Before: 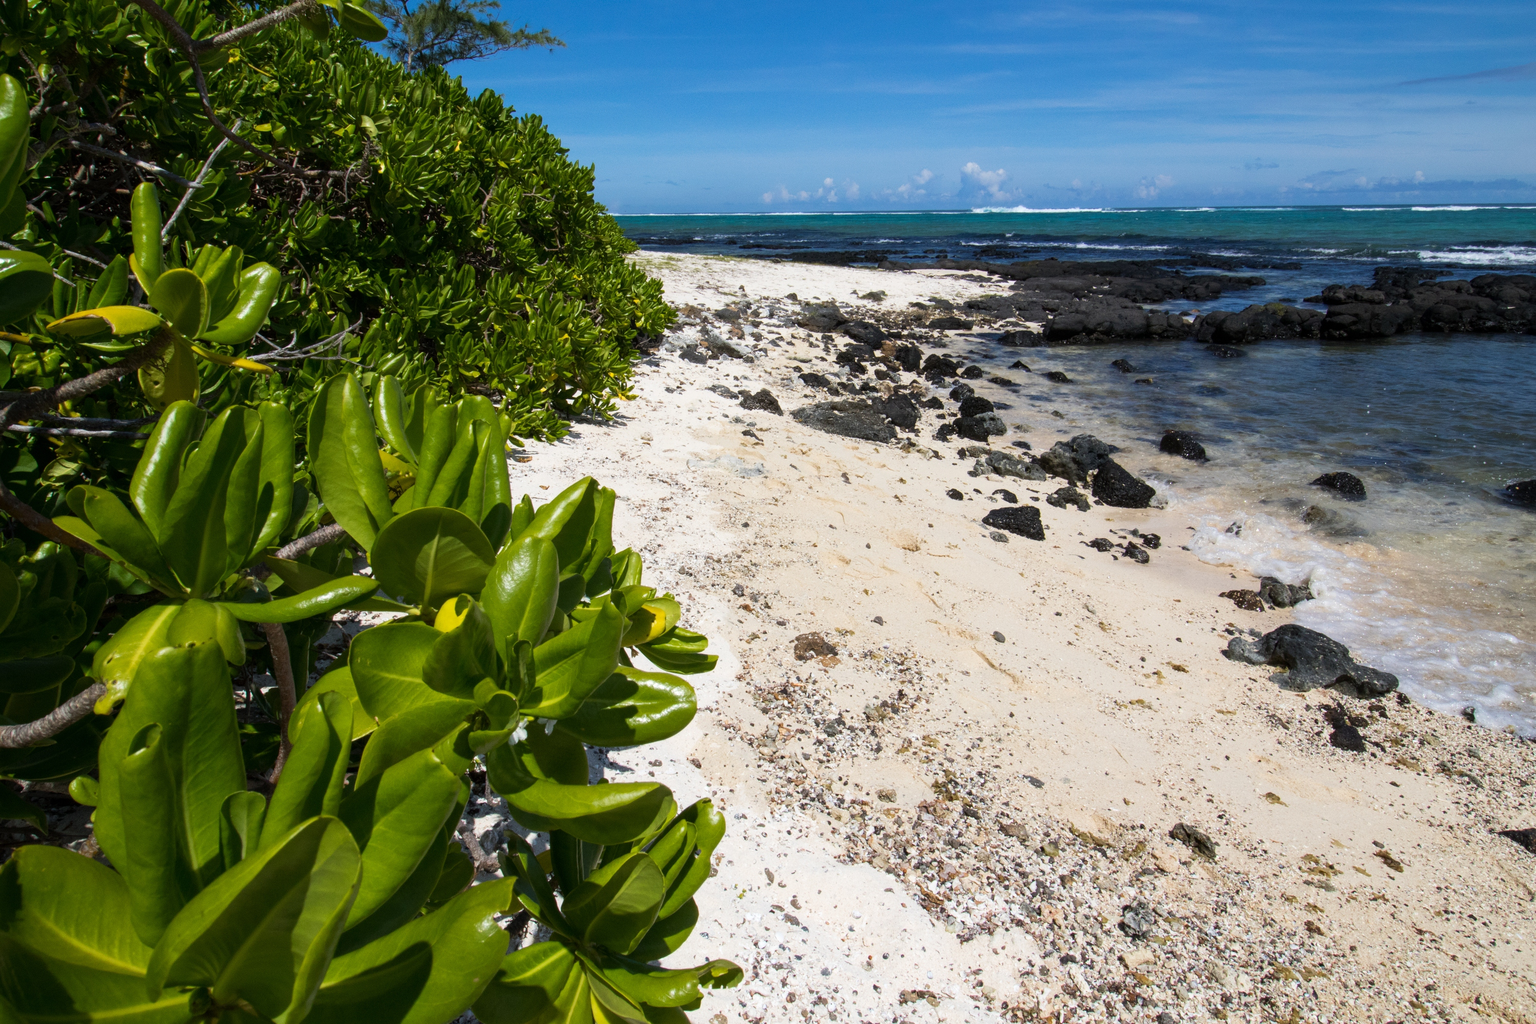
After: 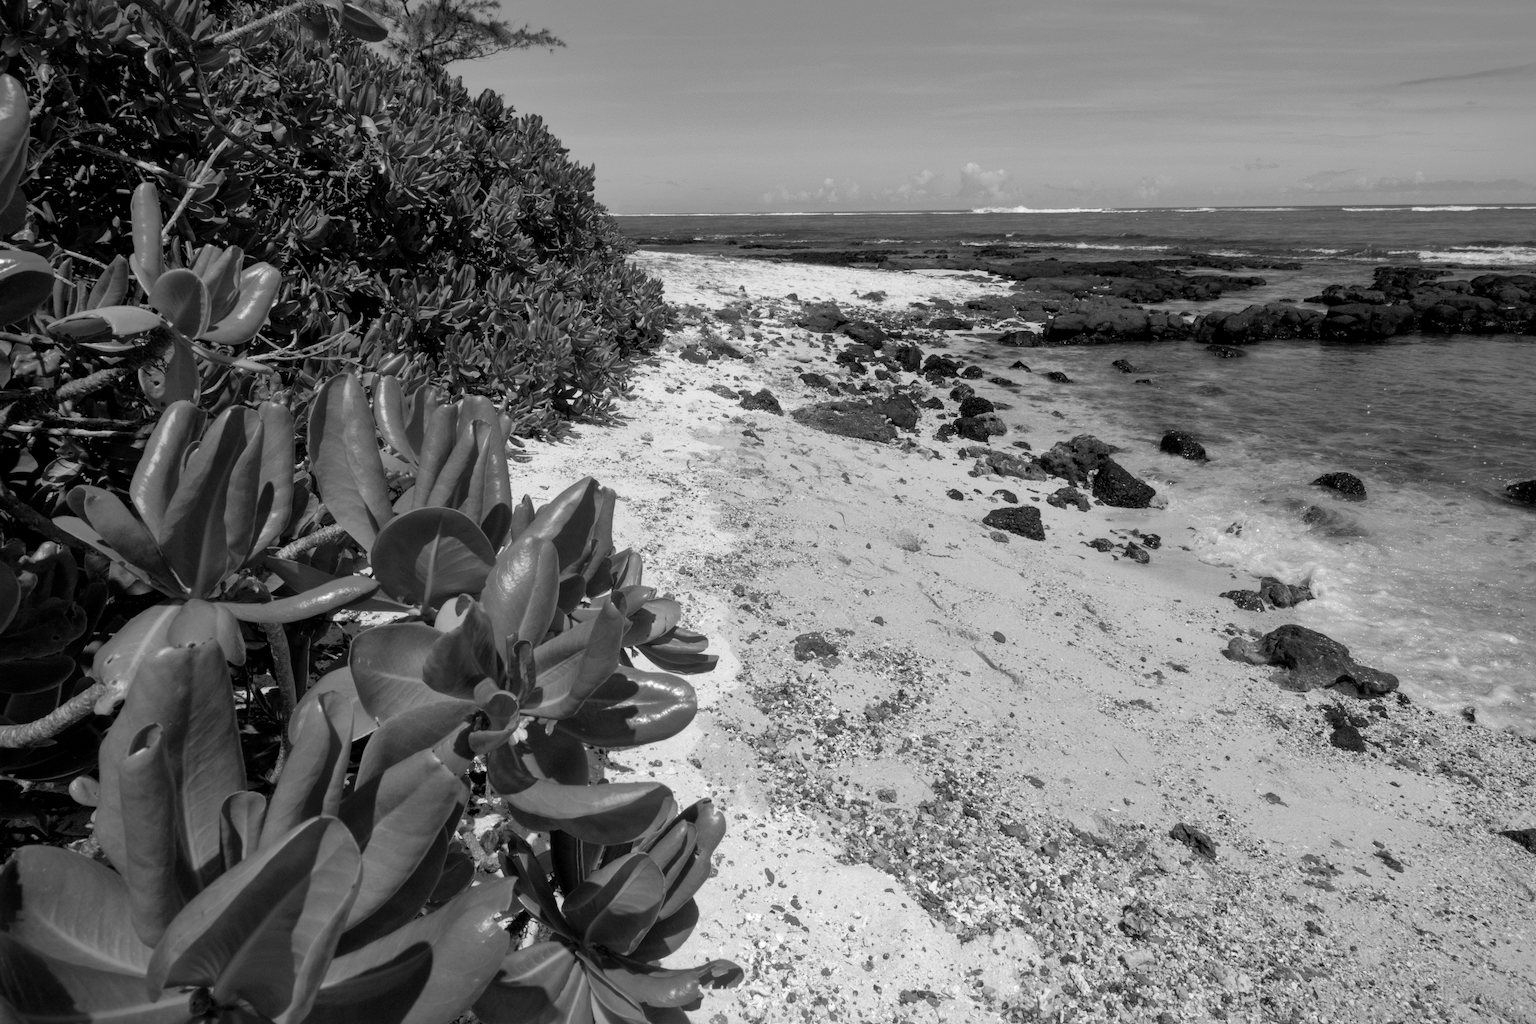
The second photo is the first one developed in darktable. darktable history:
exposure: black level correction 0.004, exposure 0.017 EV, compensate exposure bias true, compensate highlight preservation false
color calibration: output gray [0.18, 0.41, 0.41, 0], gray › normalize channels true, x 0.37, y 0.382, temperature 4314.56 K, gamut compression 0.012
shadows and highlights: highlights -59.69
